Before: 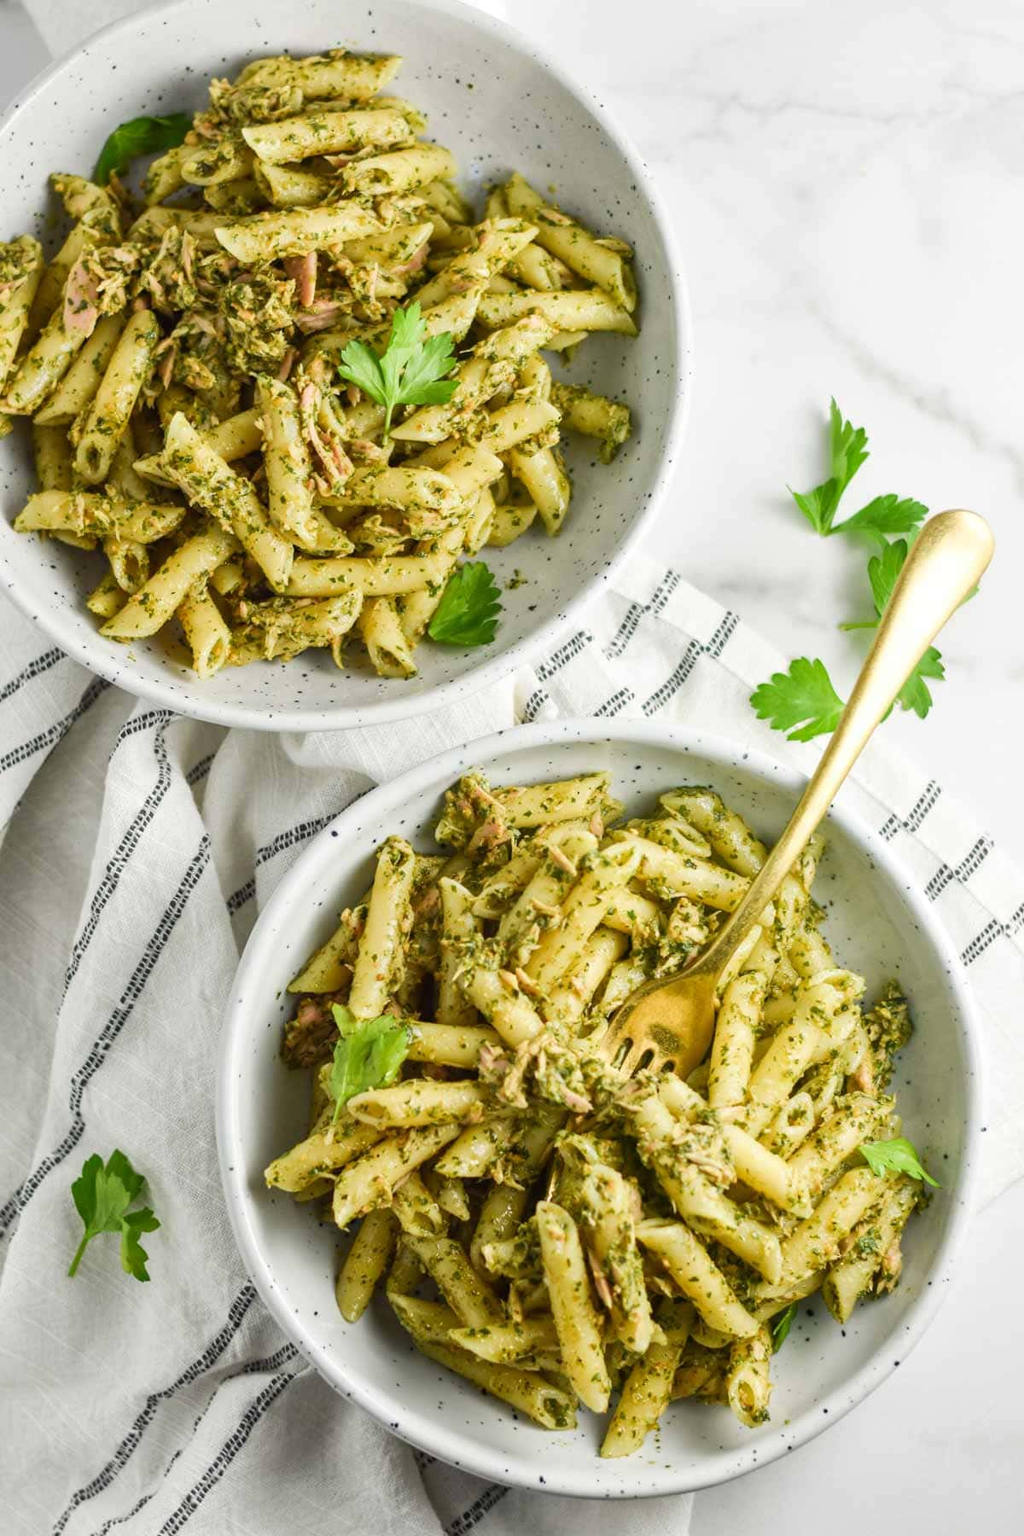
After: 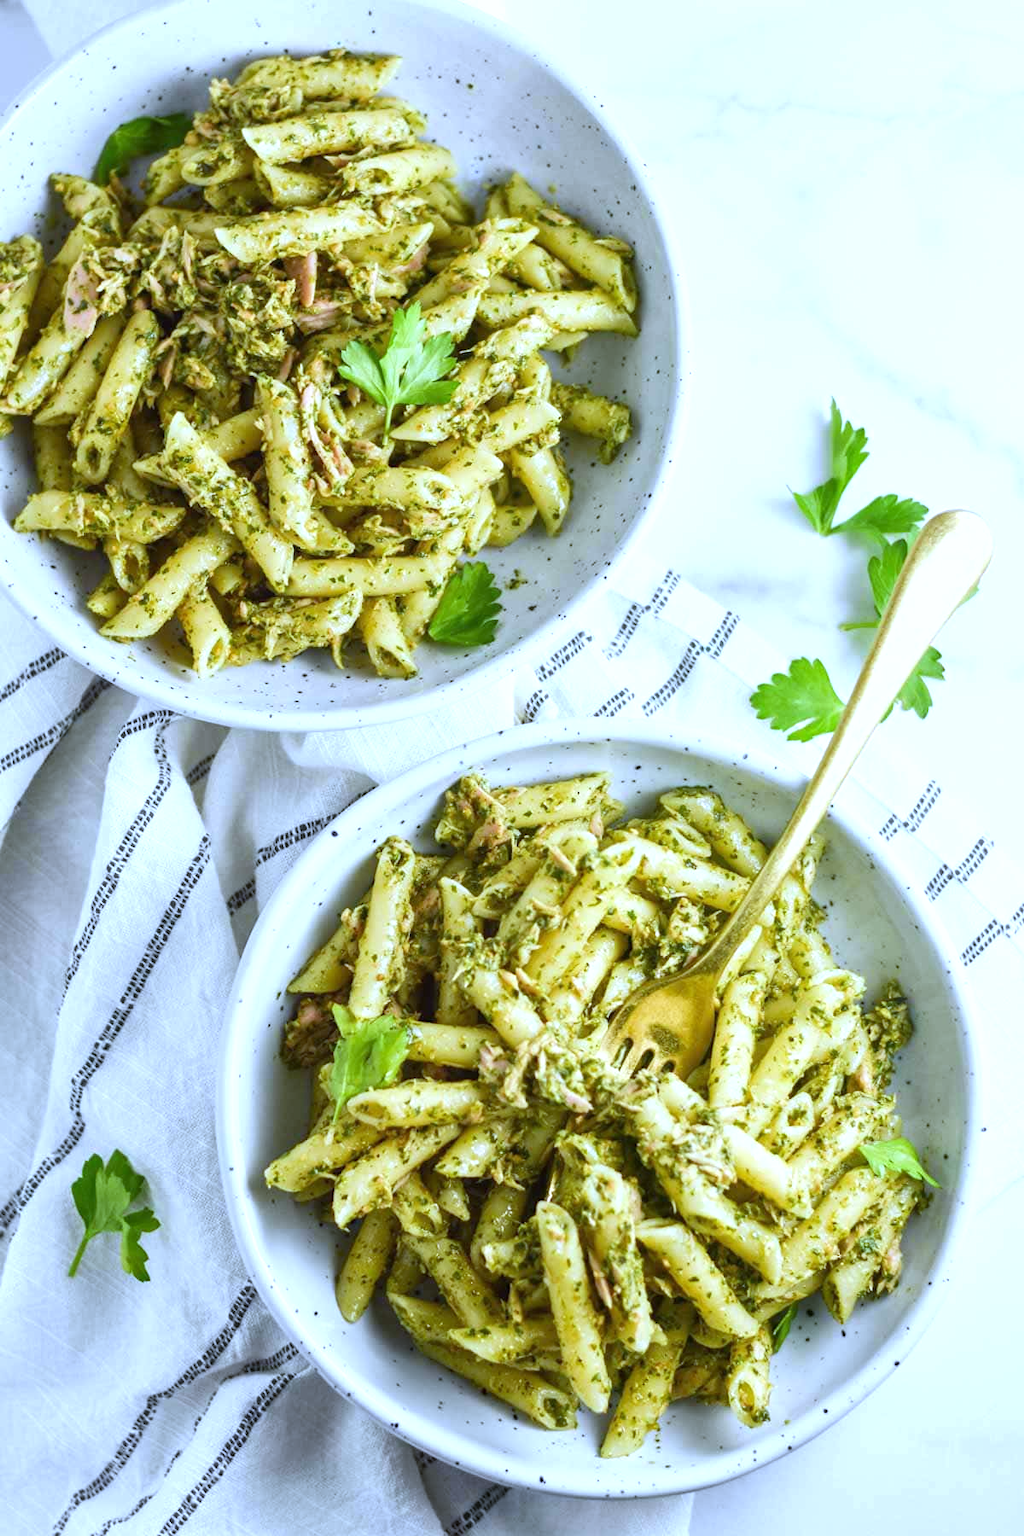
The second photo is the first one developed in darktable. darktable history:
white balance: red 0.871, blue 1.249
exposure: black level correction 0, exposure 0.4 EV, compensate exposure bias true, compensate highlight preservation false
